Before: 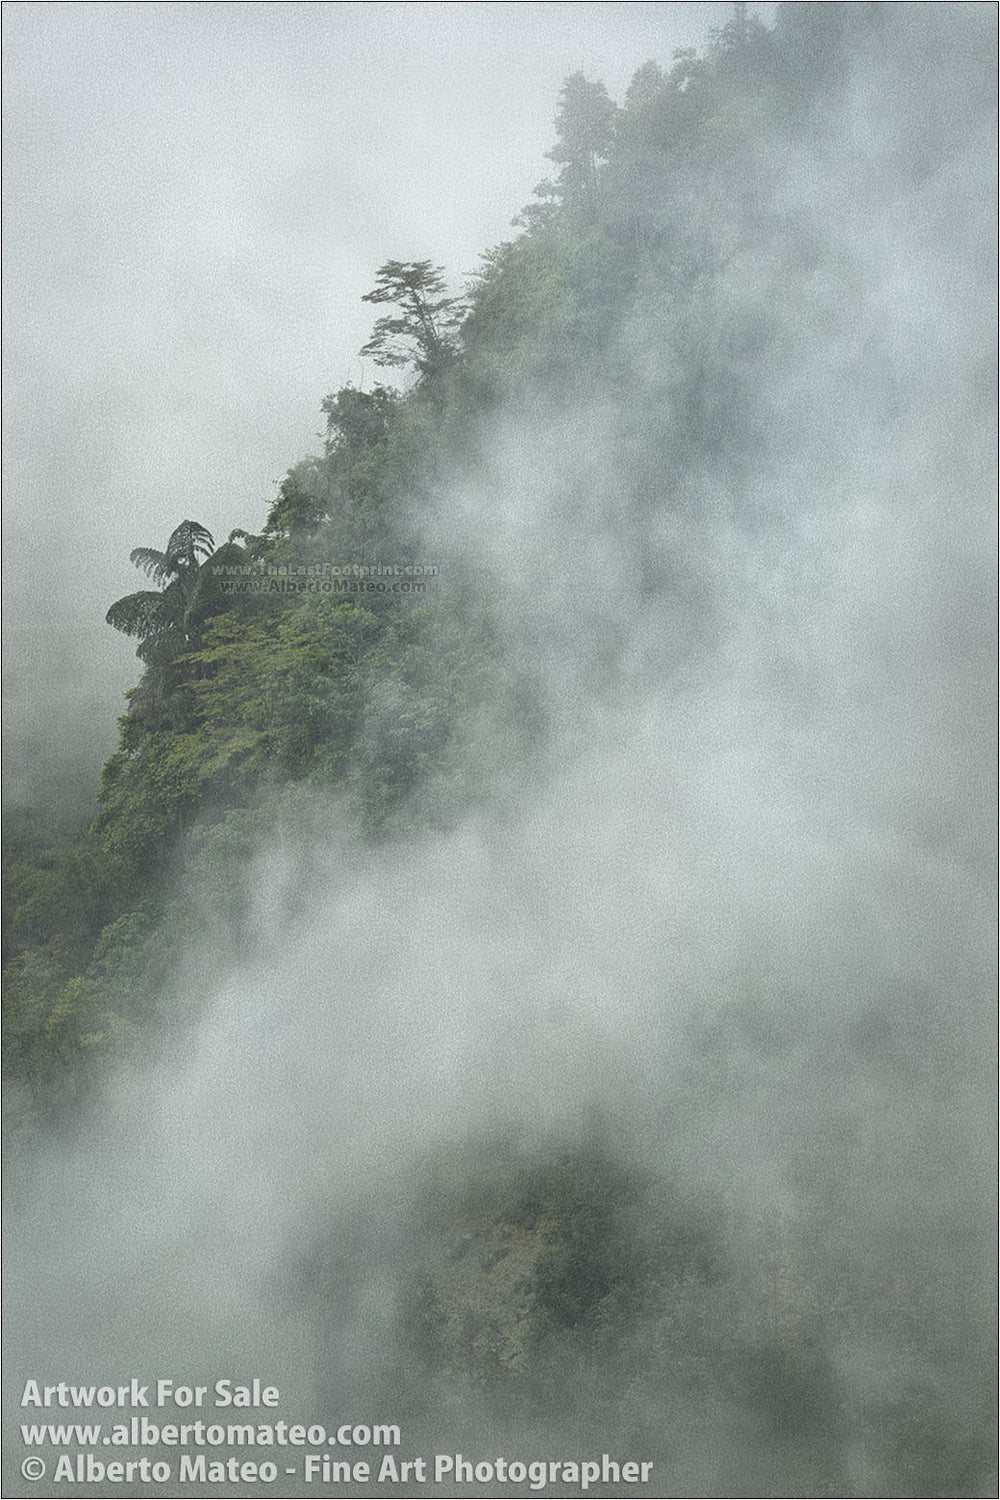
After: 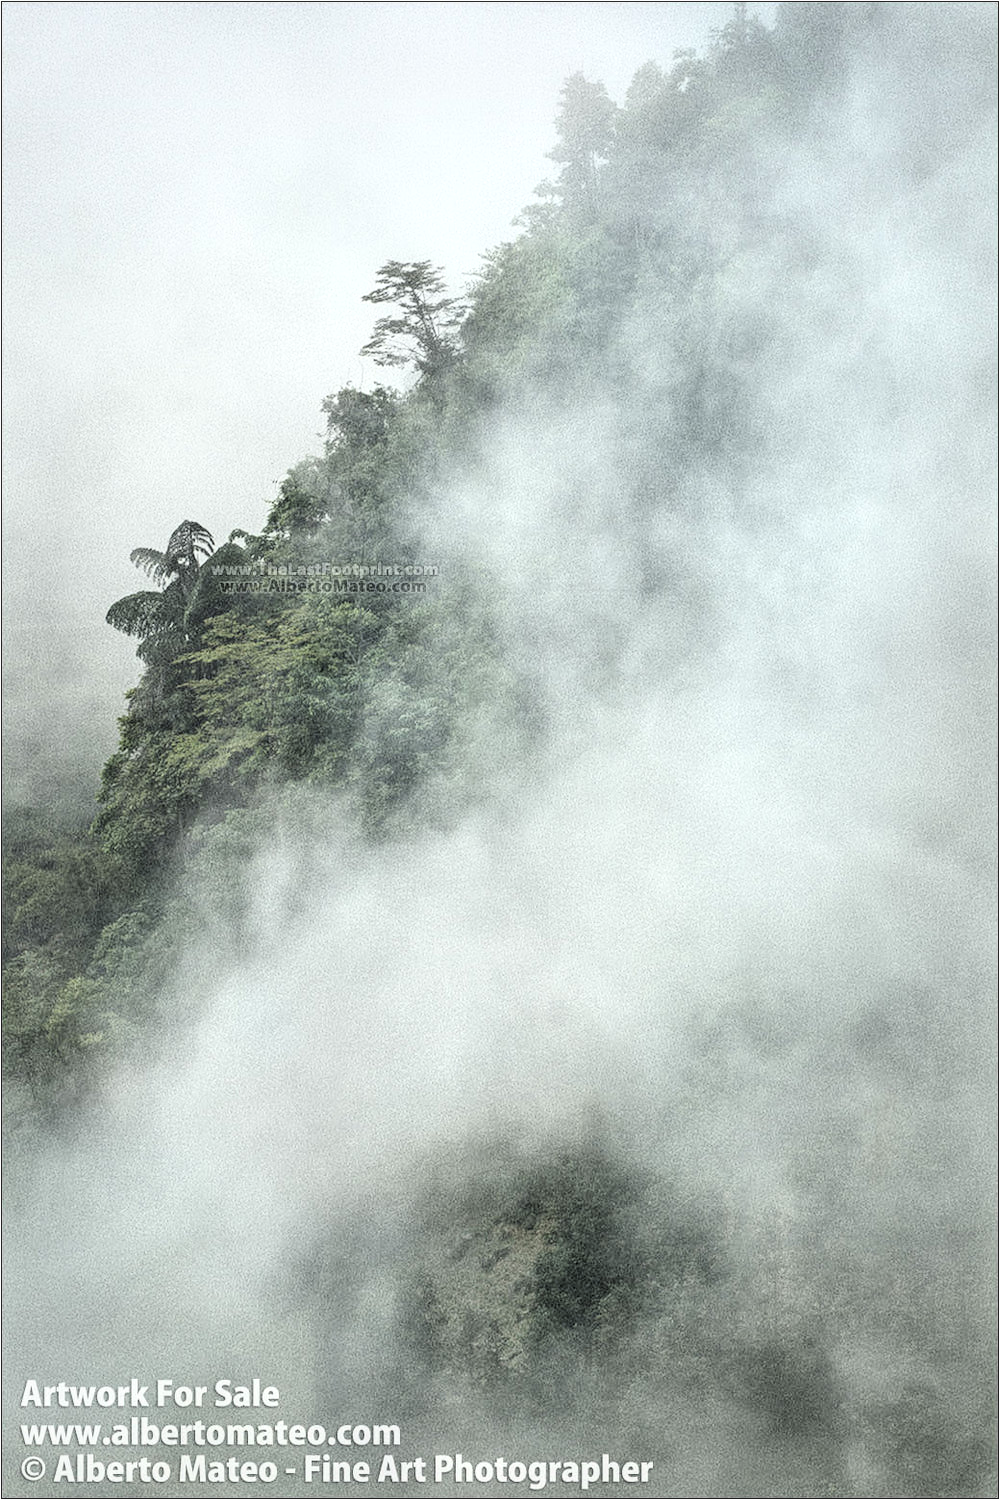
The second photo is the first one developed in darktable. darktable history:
contrast brightness saturation: saturation -0.051
exposure: black level correction 0.001, exposure 0.498 EV, compensate highlight preservation false
filmic rgb: black relative exposure -4.05 EV, white relative exposure 2.99 EV, hardness 3.01, contrast 1.5, color science v6 (2022), iterations of high-quality reconstruction 0
local contrast: detail 130%
